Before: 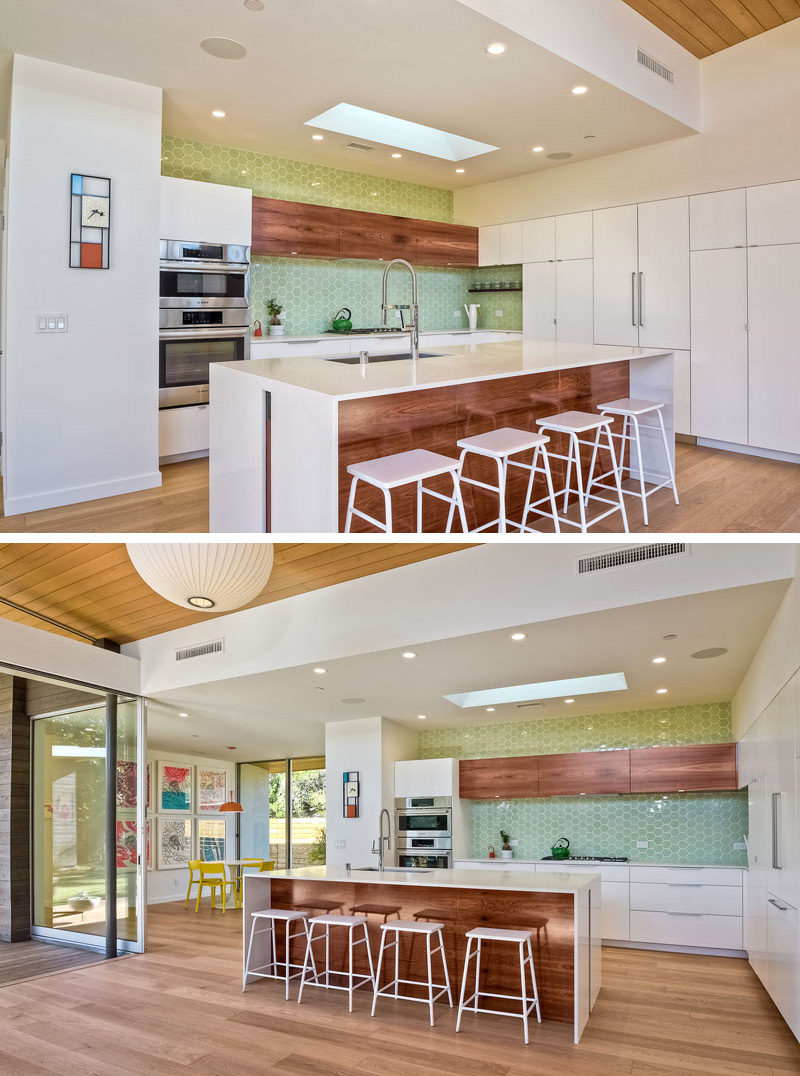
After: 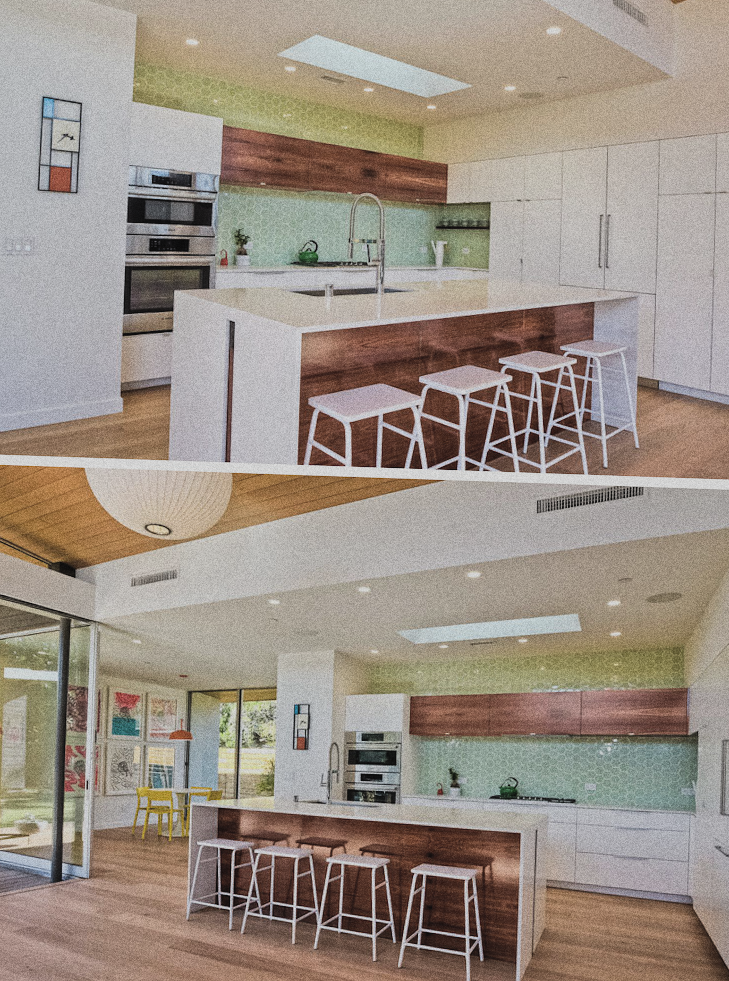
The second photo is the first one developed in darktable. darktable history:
filmic rgb: black relative exposure -5 EV, hardness 2.88, contrast 1.3, highlights saturation mix -30%
exposure: black level correction -0.036, exposure -0.497 EV, compensate highlight preservation false
grain: coarseness 0.09 ISO, strength 40%
crop and rotate: angle -1.96°, left 3.097%, top 4.154%, right 1.586%, bottom 0.529%
